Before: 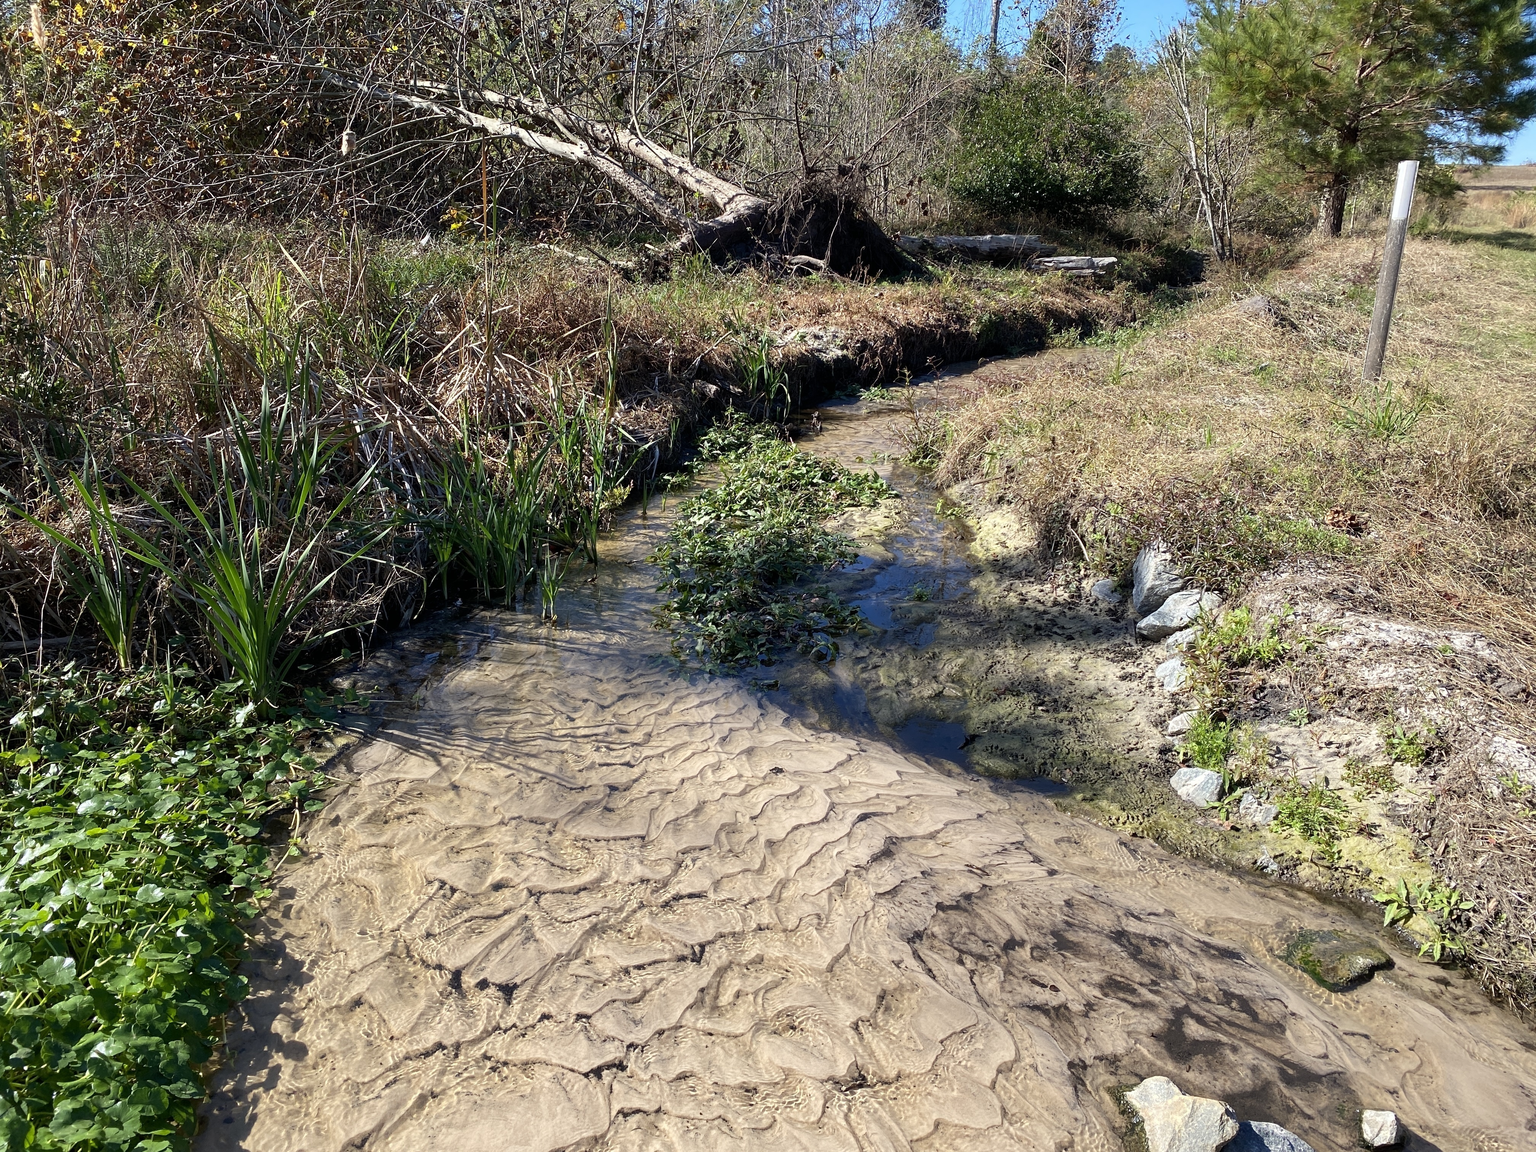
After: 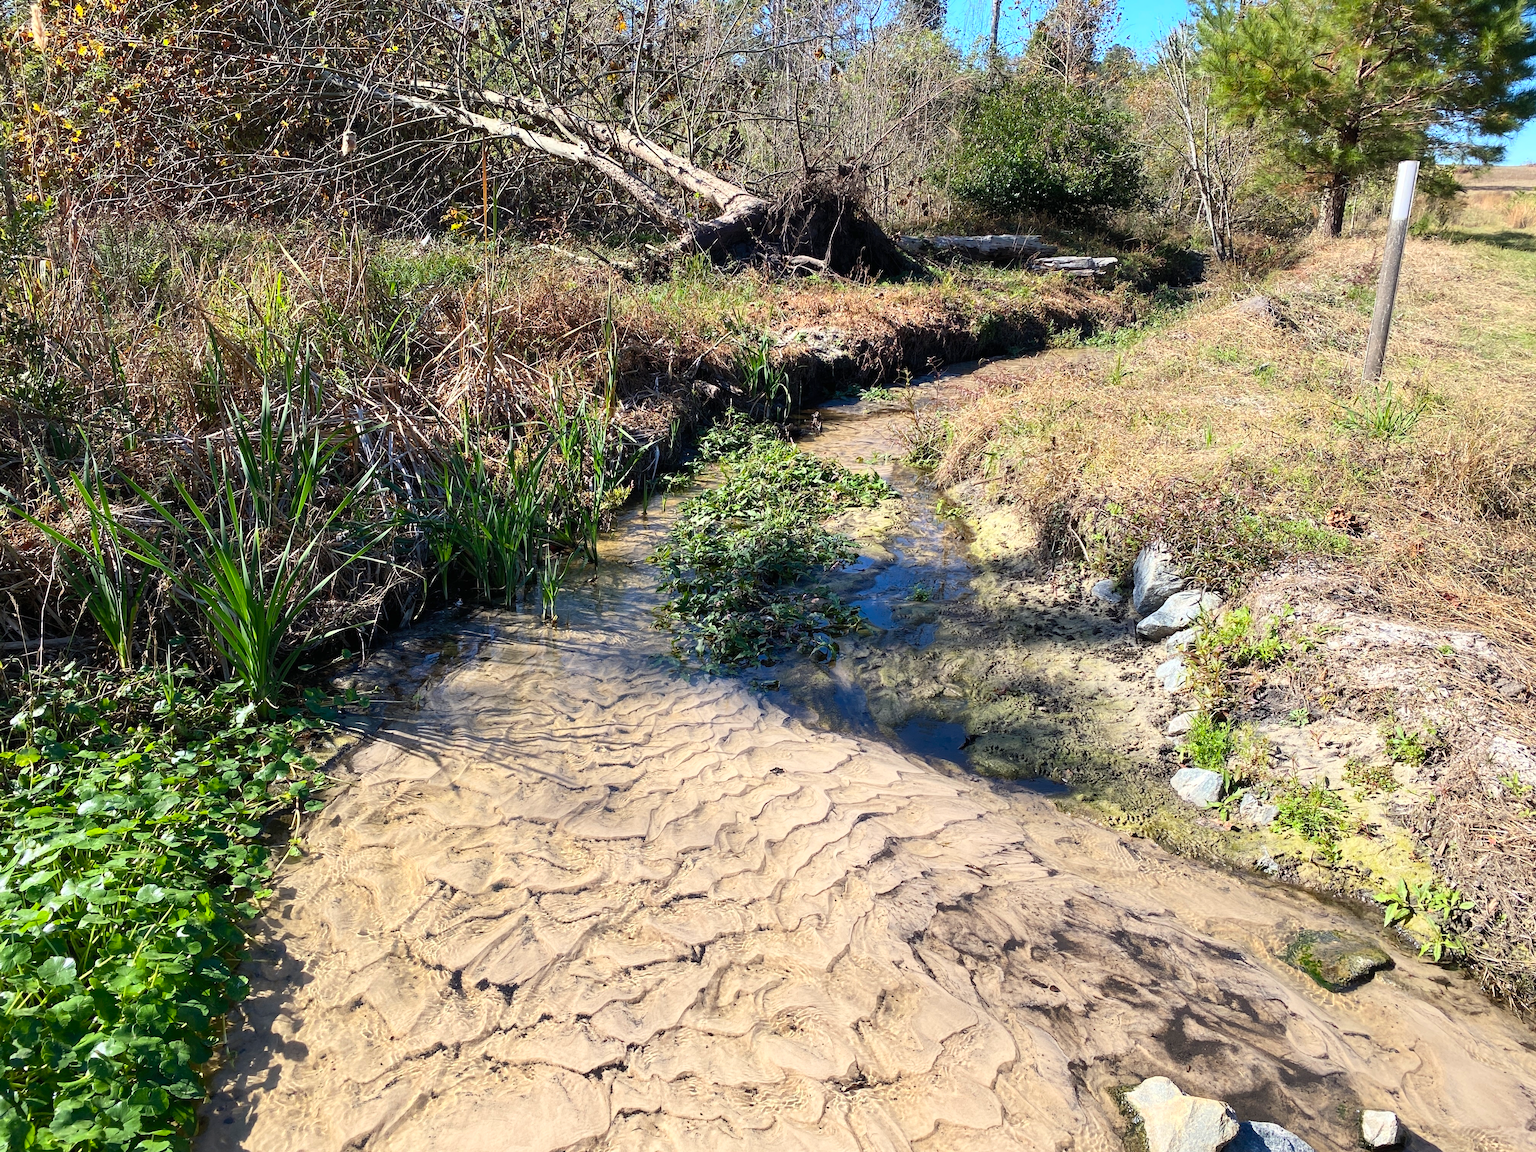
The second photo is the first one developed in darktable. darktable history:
contrast brightness saturation: contrast 0.201, brightness 0.161, saturation 0.221
